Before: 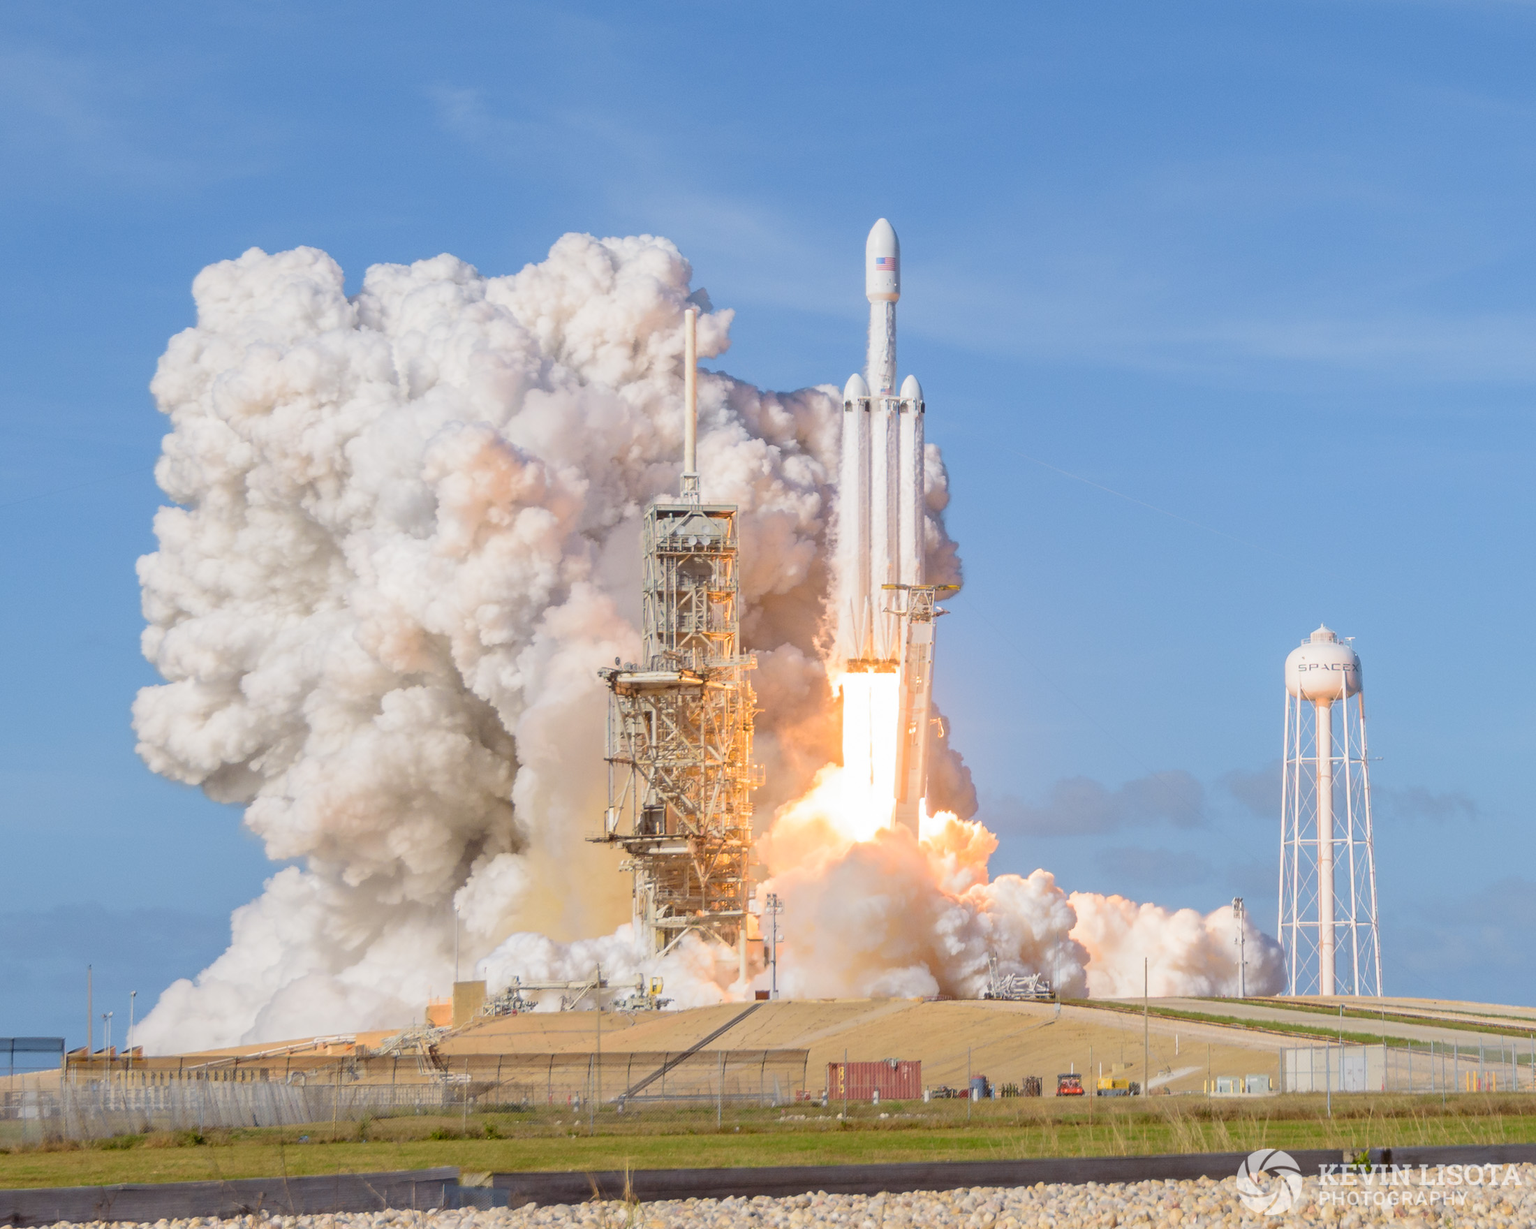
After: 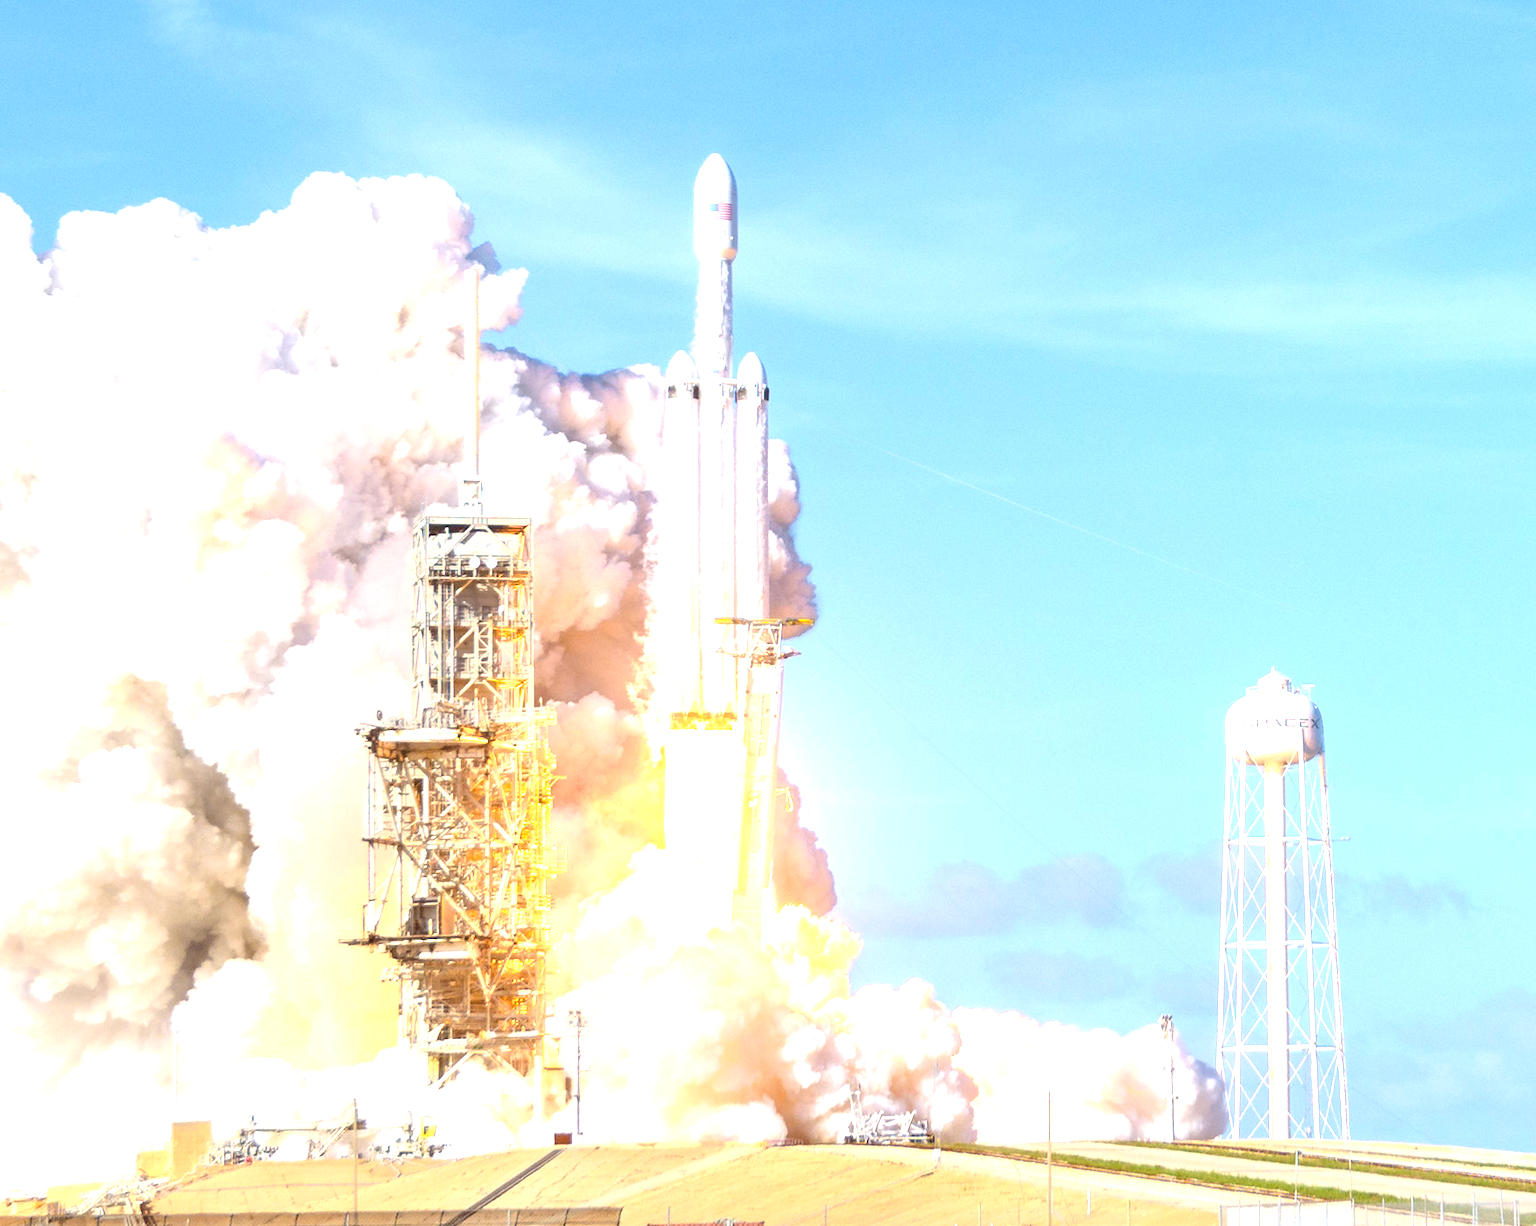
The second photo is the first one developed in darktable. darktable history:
crop and rotate: left 20.74%, top 7.912%, right 0.375%, bottom 13.378%
exposure: black level correction 0, exposure 1.45 EV, compensate exposure bias true, compensate highlight preservation false
color balance rgb: linear chroma grading › global chroma 10%, global vibrance 10%, contrast 15%, saturation formula JzAzBz (2021)
